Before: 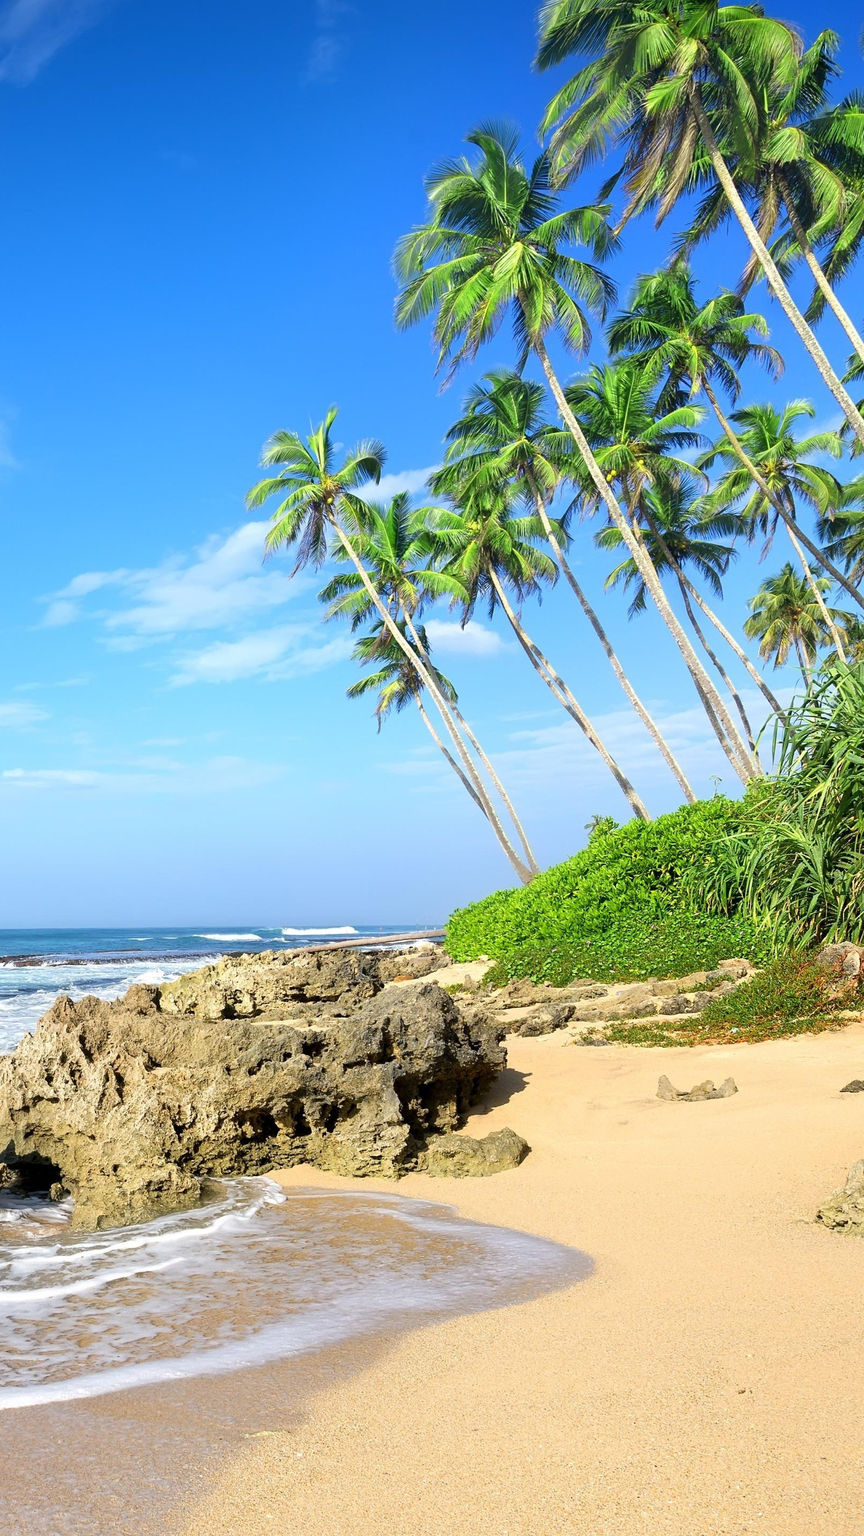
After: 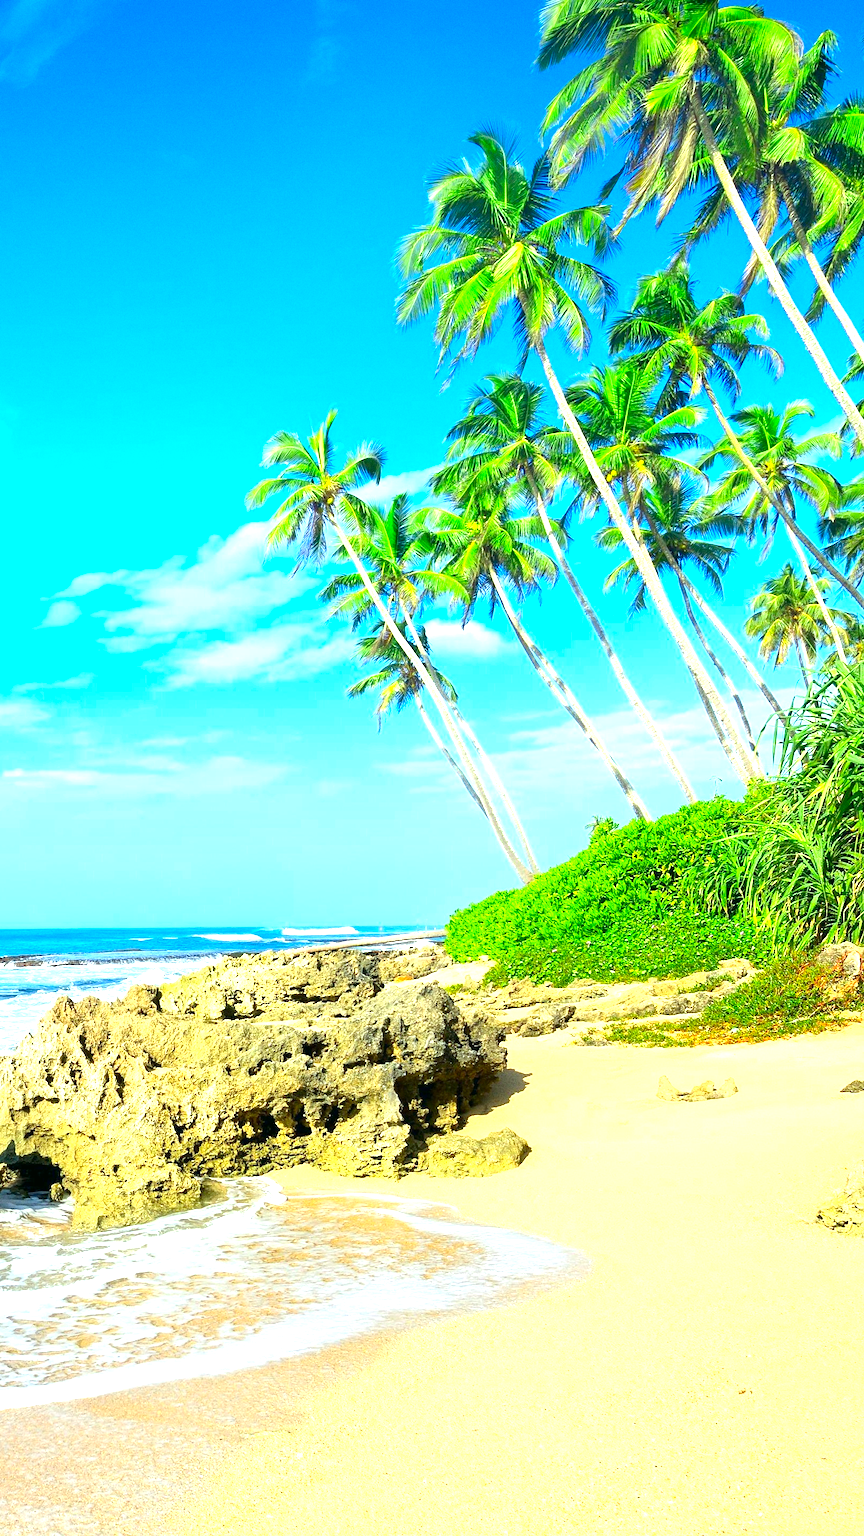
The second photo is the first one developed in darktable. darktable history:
exposure: black level correction 0, exposure 1.1 EV, compensate exposure bias true, compensate highlight preservation false
grain: coarseness 0.09 ISO
color correction: highlights a* -7.33, highlights b* 1.26, shadows a* -3.55, saturation 1.4
